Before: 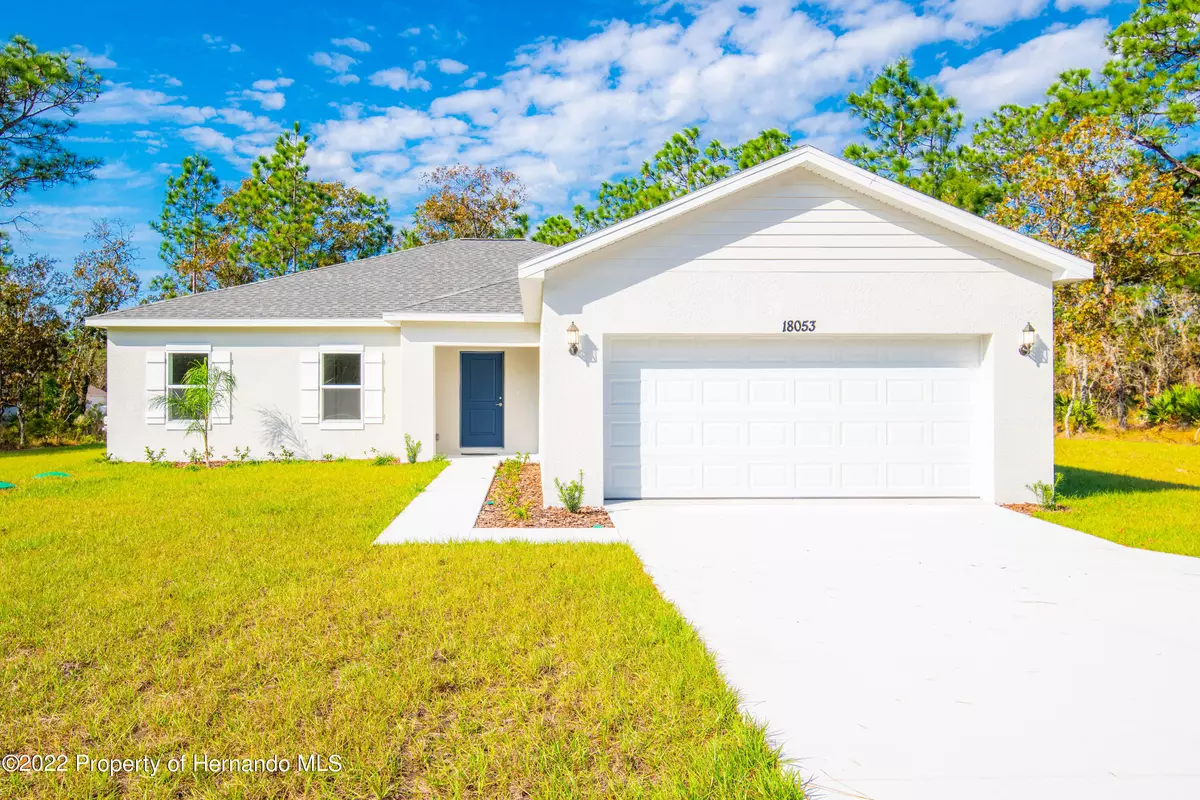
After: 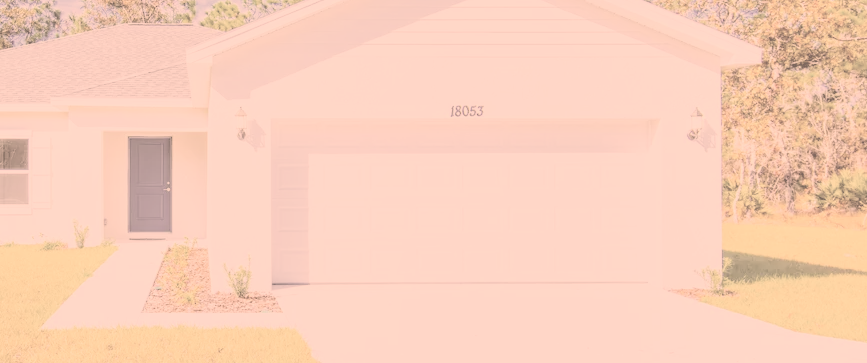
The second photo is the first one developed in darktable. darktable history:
contrast brightness saturation: contrast -0.336, brightness 0.769, saturation -0.774
crop and rotate: left 27.7%, top 27.061%, bottom 27.542%
color calibration: illuminant as shot in camera, x 0.379, y 0.381, temperature 4098.02 K
color correction: highlights a* 17.82, highlights b* 18.65
exposure: exposure 0.6 EV, compensate highlight preservation false
filmic rgb: black relative exposure -7.65 EV, white relative exposure 4.56 EV, threshold 5.99 EV, hardness 3.61, contrast 1.056, iterations of high-quality reconstruction 0, enable highlight reconstruction true
local contrast: on, module defaults
